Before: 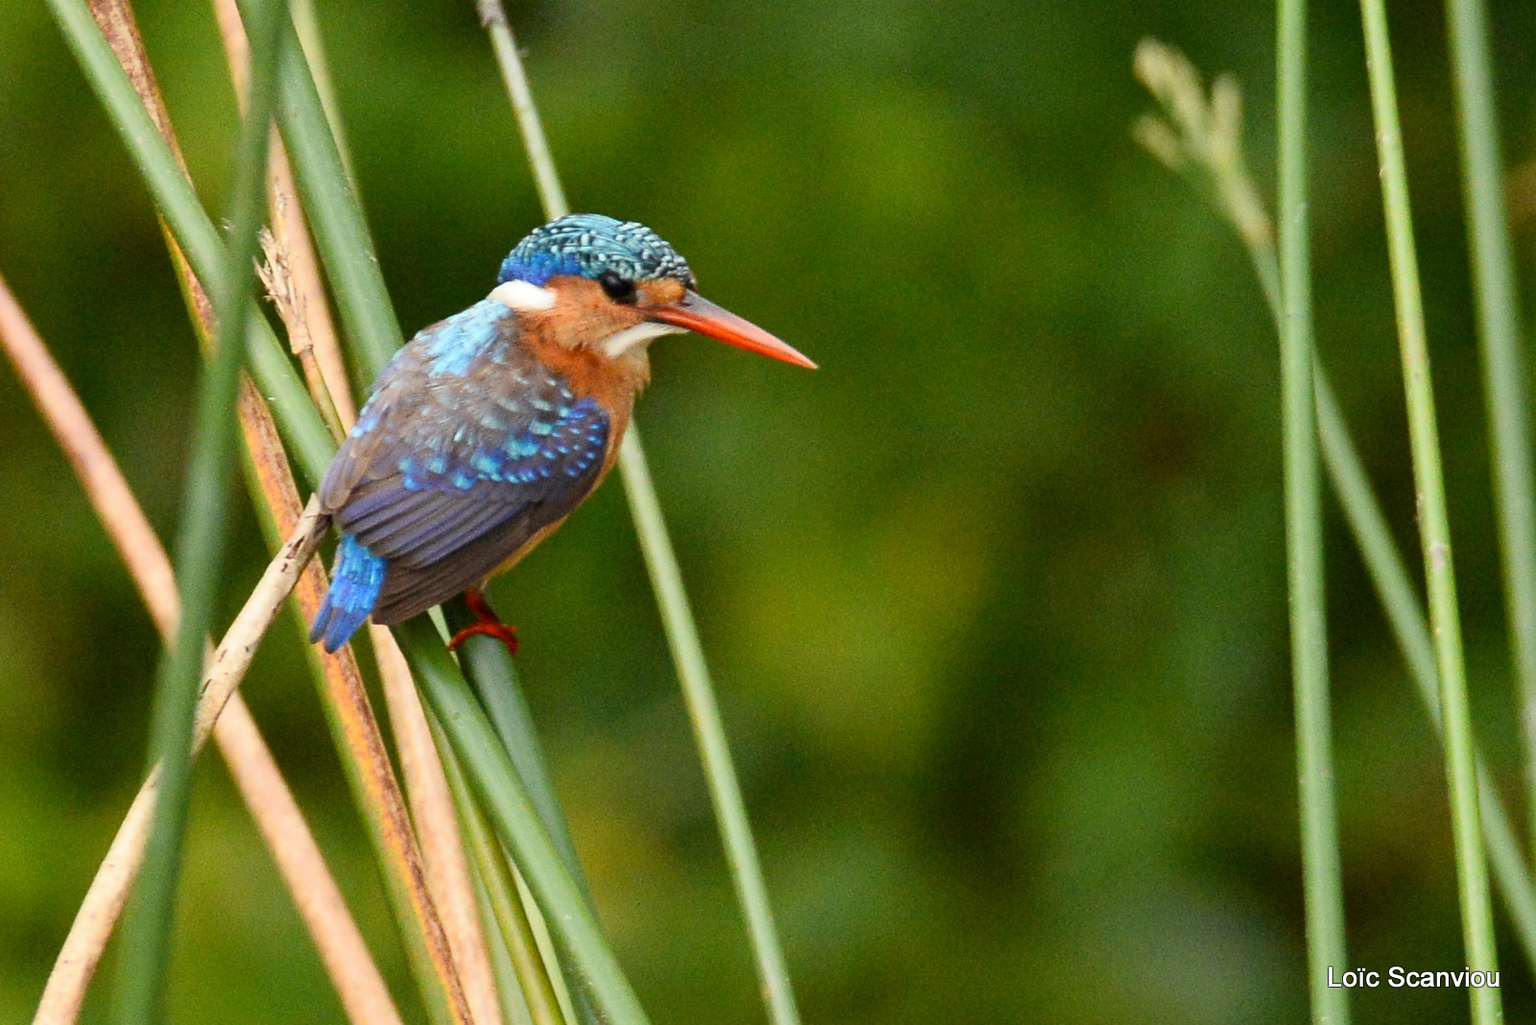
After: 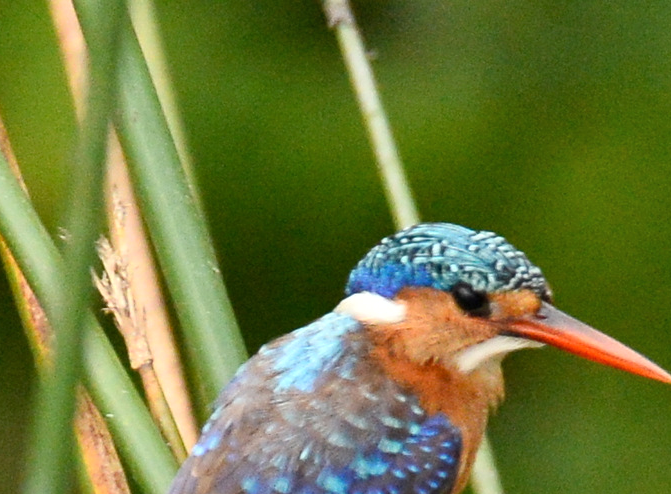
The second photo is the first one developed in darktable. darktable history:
exposure: exposure 0.128 EV, compensate highlight preservation false
shadows and highlights: highlights color adjustment 0%, low approximation 0.01, soften with gaussian
crop and rotate: left 10.817%, top 0.062%, right 47.194%, bottom 53.626%
